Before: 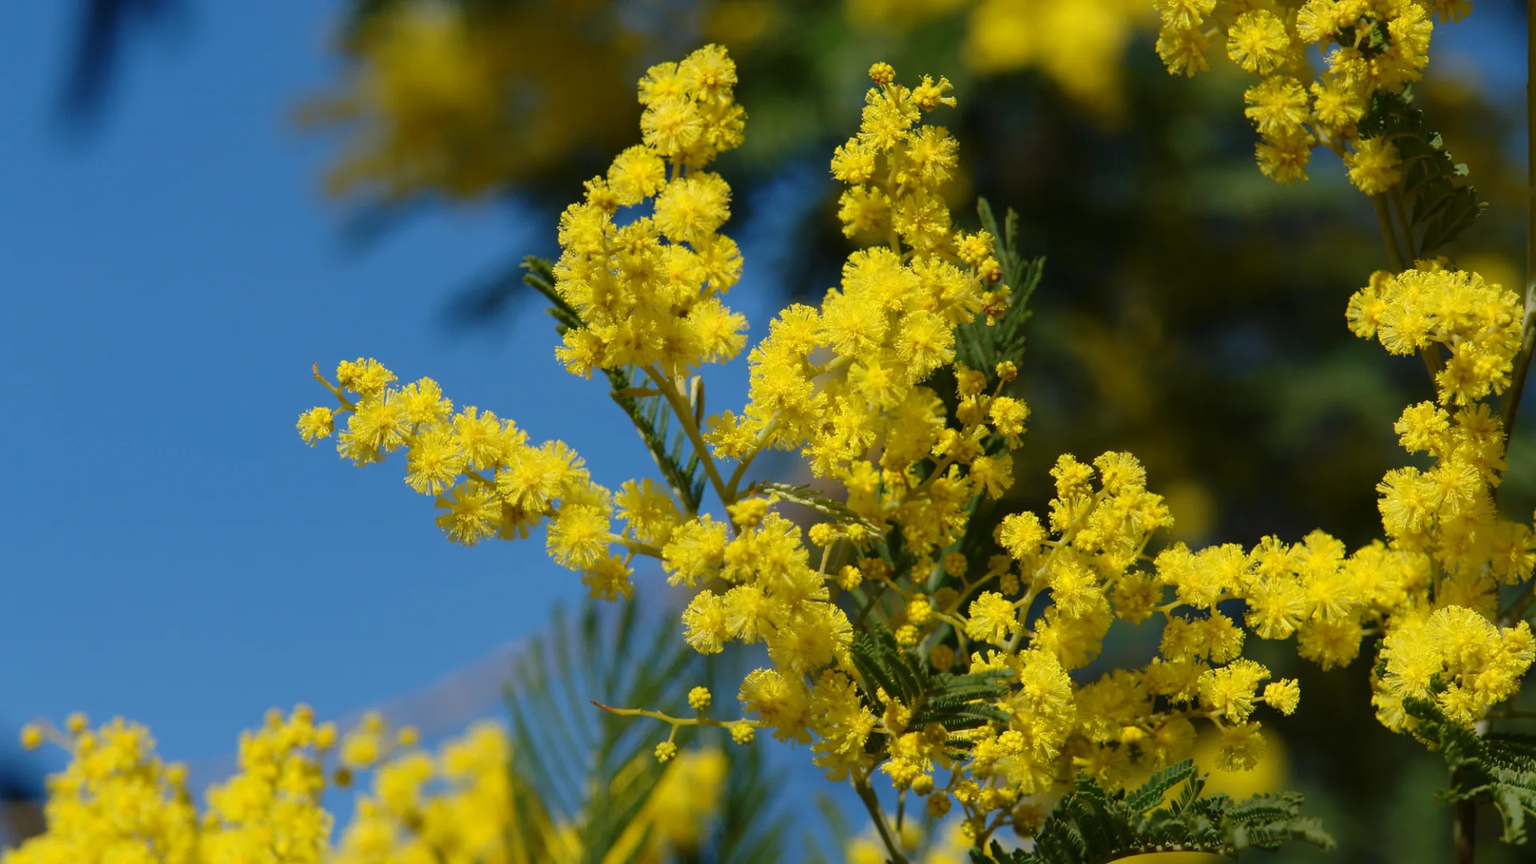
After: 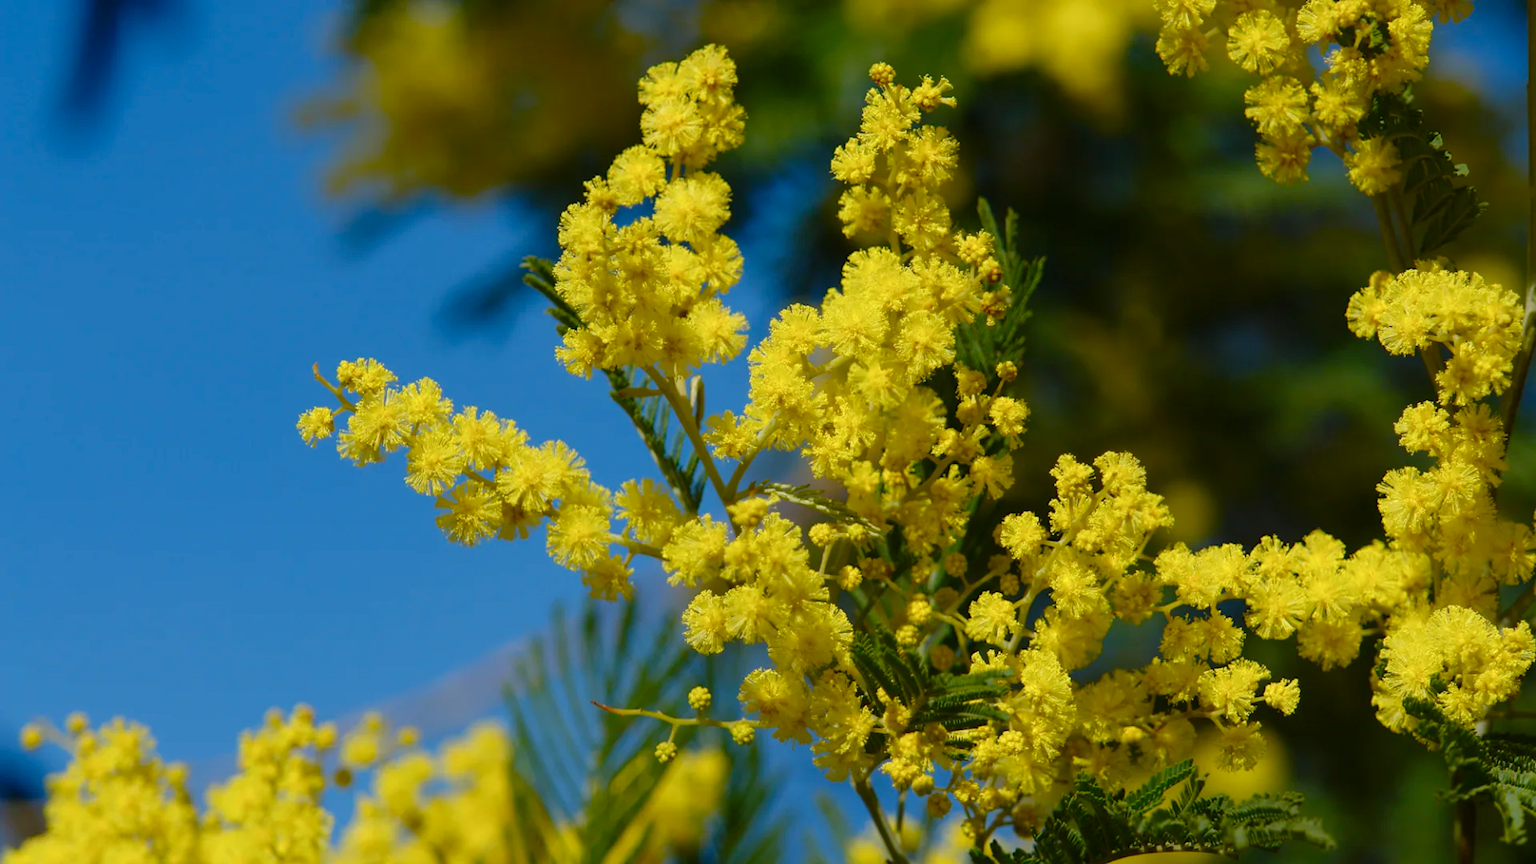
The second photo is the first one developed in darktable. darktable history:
white balance: red 0.978, blue 0.999
color balance rgb: perceptual saturation grading › global saturation 20%, perceptual saturation grading › highlights -25%, perceptual saturation grading › shadows 25%
